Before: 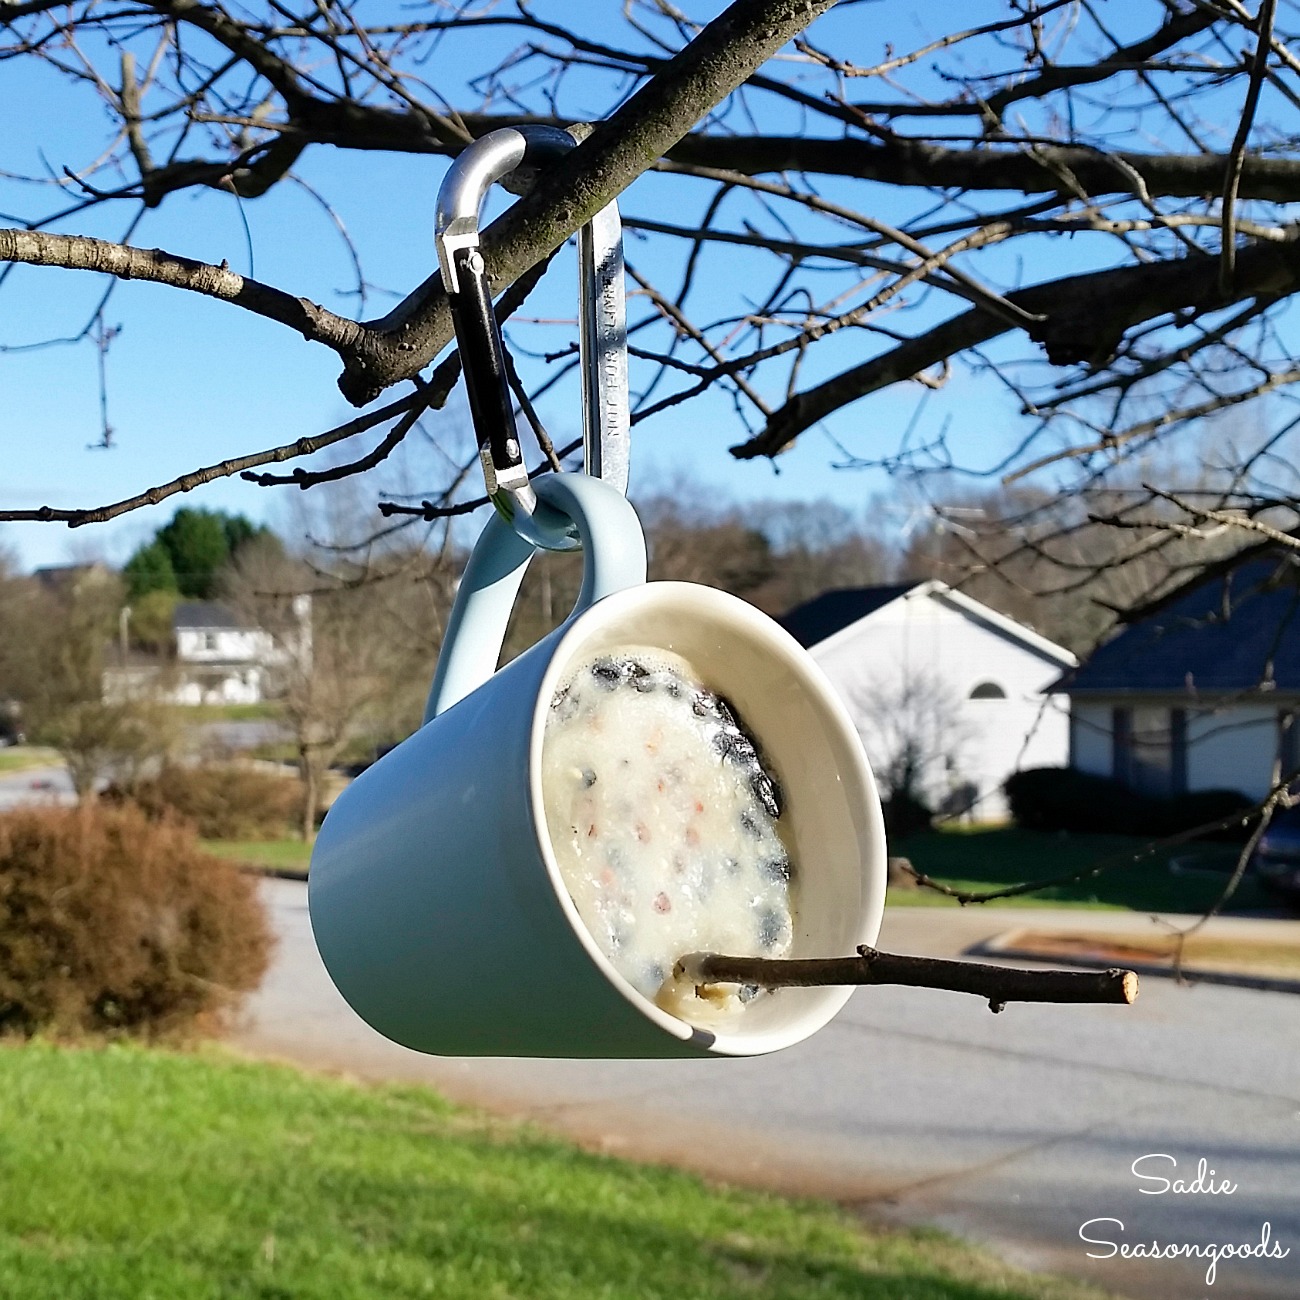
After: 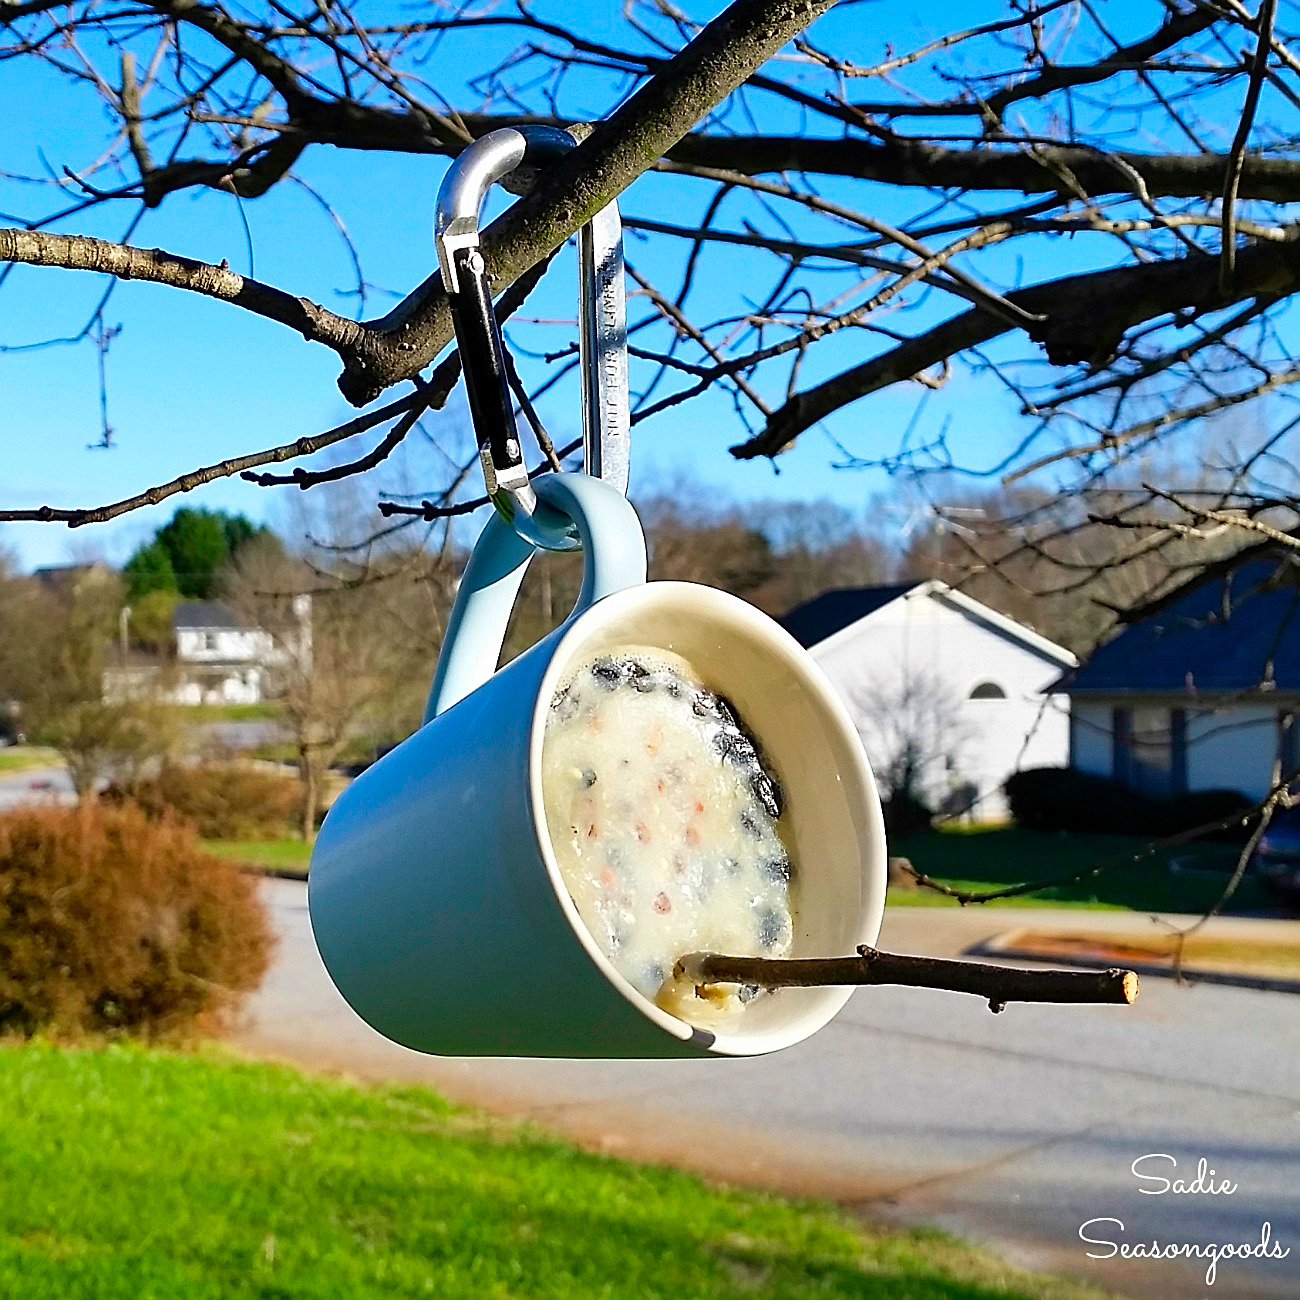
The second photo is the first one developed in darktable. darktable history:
sharpen: on, module defaults
contrast brightness saturation: saturation 0.5
